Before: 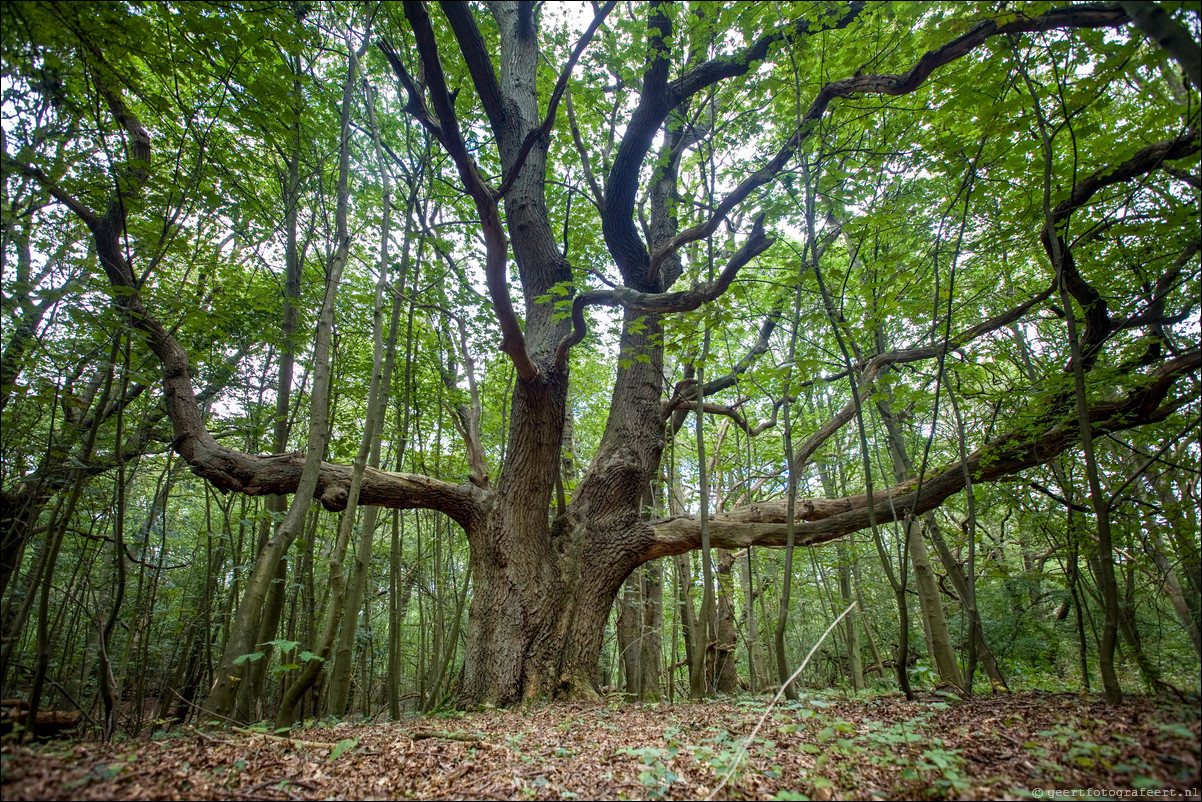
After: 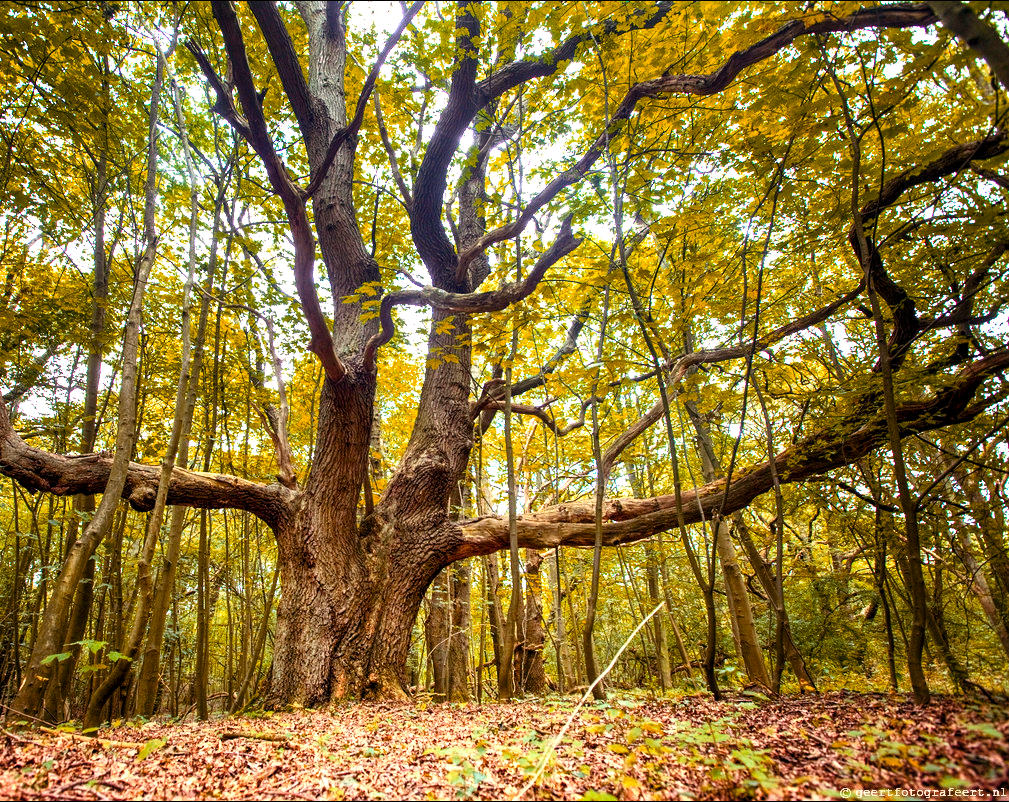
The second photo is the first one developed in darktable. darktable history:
exposure: exposure 0.423 EV, compensate highlight preservation false
crop: left 16.01%
shadows and highlights: shadows 52.01, highlights -28.55, soften with gaussian
color correction: highlights a* 5.49, highlights b* 5.21, saturation 0.677
color balance rgb: shadows lift › chroma 9.618%, shadows lift › hue 44.07°, highlights gain › chroma 2.015%, highlights gain › hue 74.17°, perceptual saturation grading › global saturation 37.151%, perceptual brilliance grading › global brilliance 15.121%, perceptual brilliance grading › shadows -35.21%
color zones: curves: ch0 [(0.473, 0.374) (0.742, 0.784)]; ch1 [(0.354, 0.737) (0.742, 0.705)]; ch2 [(0.318, 0.421) (0.758, 0.532)]
contrast brightness saturation: contrast 0.204, brightness 0.168, saturation 0.215
local contrast: highlights 105%, shadows 99%, detail 131%, midtone range 0.2
